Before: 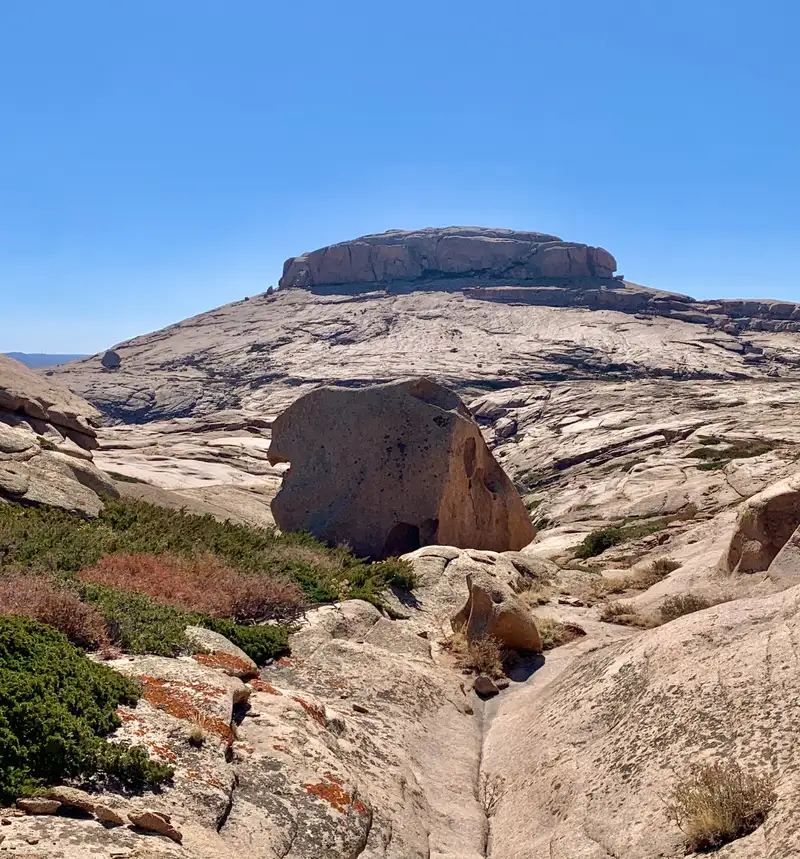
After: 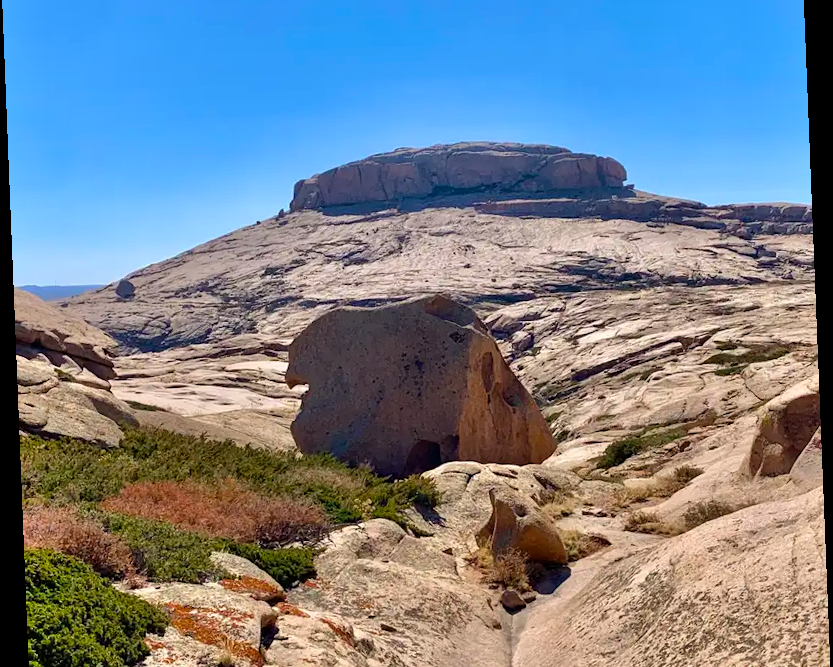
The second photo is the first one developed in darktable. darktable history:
rotate and perspective: rotation -2.29°, automatic cropping off
crop: top 11.038%, bottom 13.962%
shadows and highlights: soften with gaussian
color balance rgb: perceptual saturation grading › global saturation 20%, global vibrance 20%
